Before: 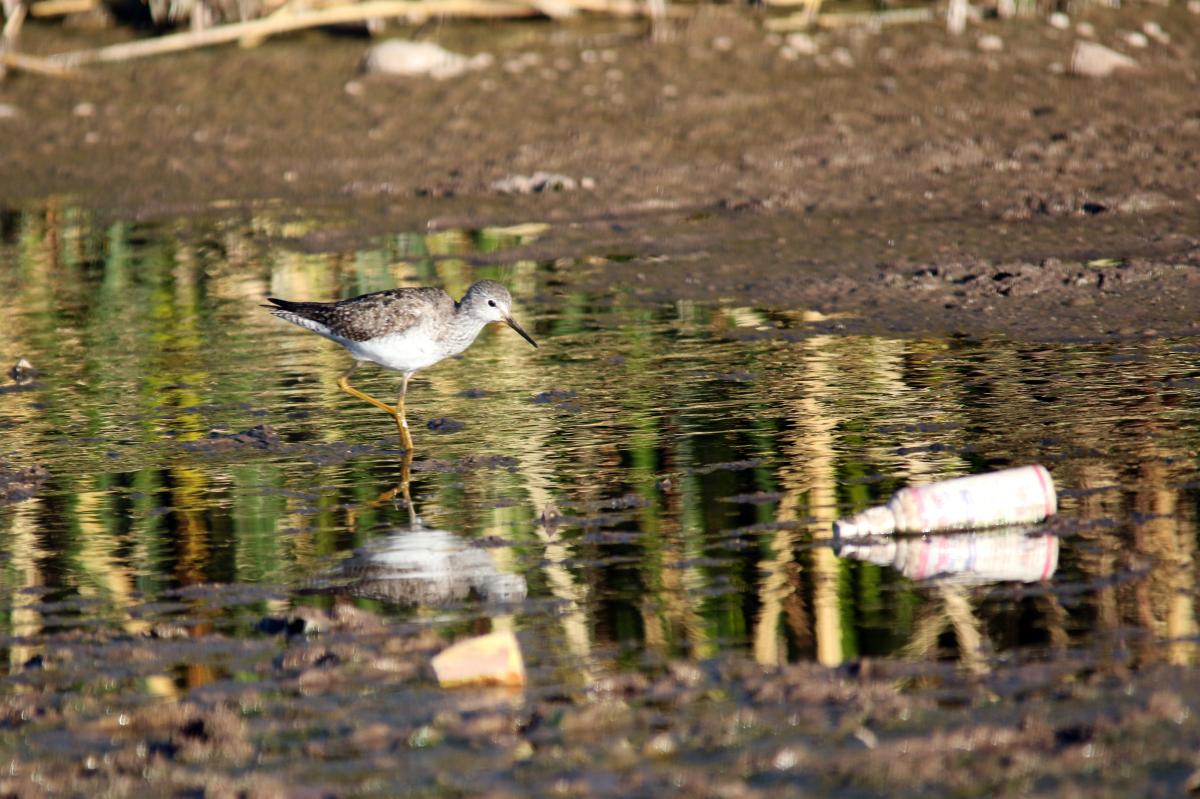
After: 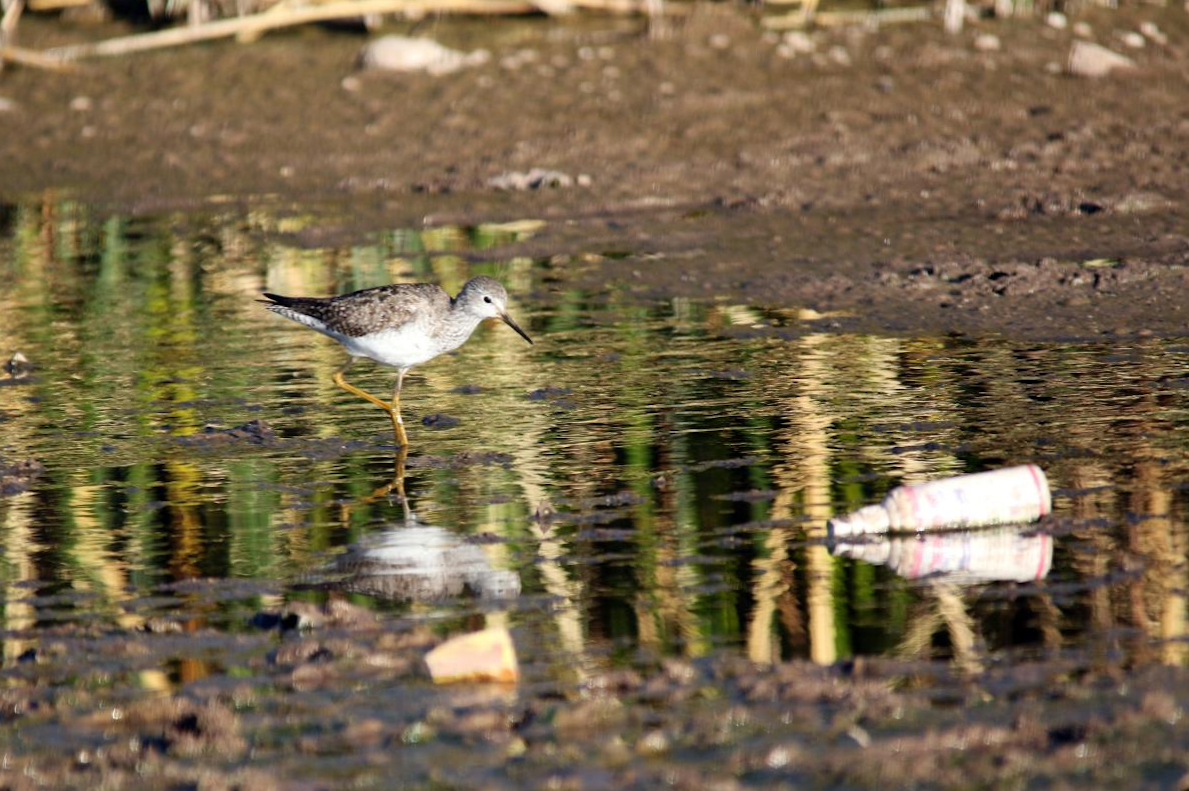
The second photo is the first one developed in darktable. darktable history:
crop and rotate: angle -0.338°
